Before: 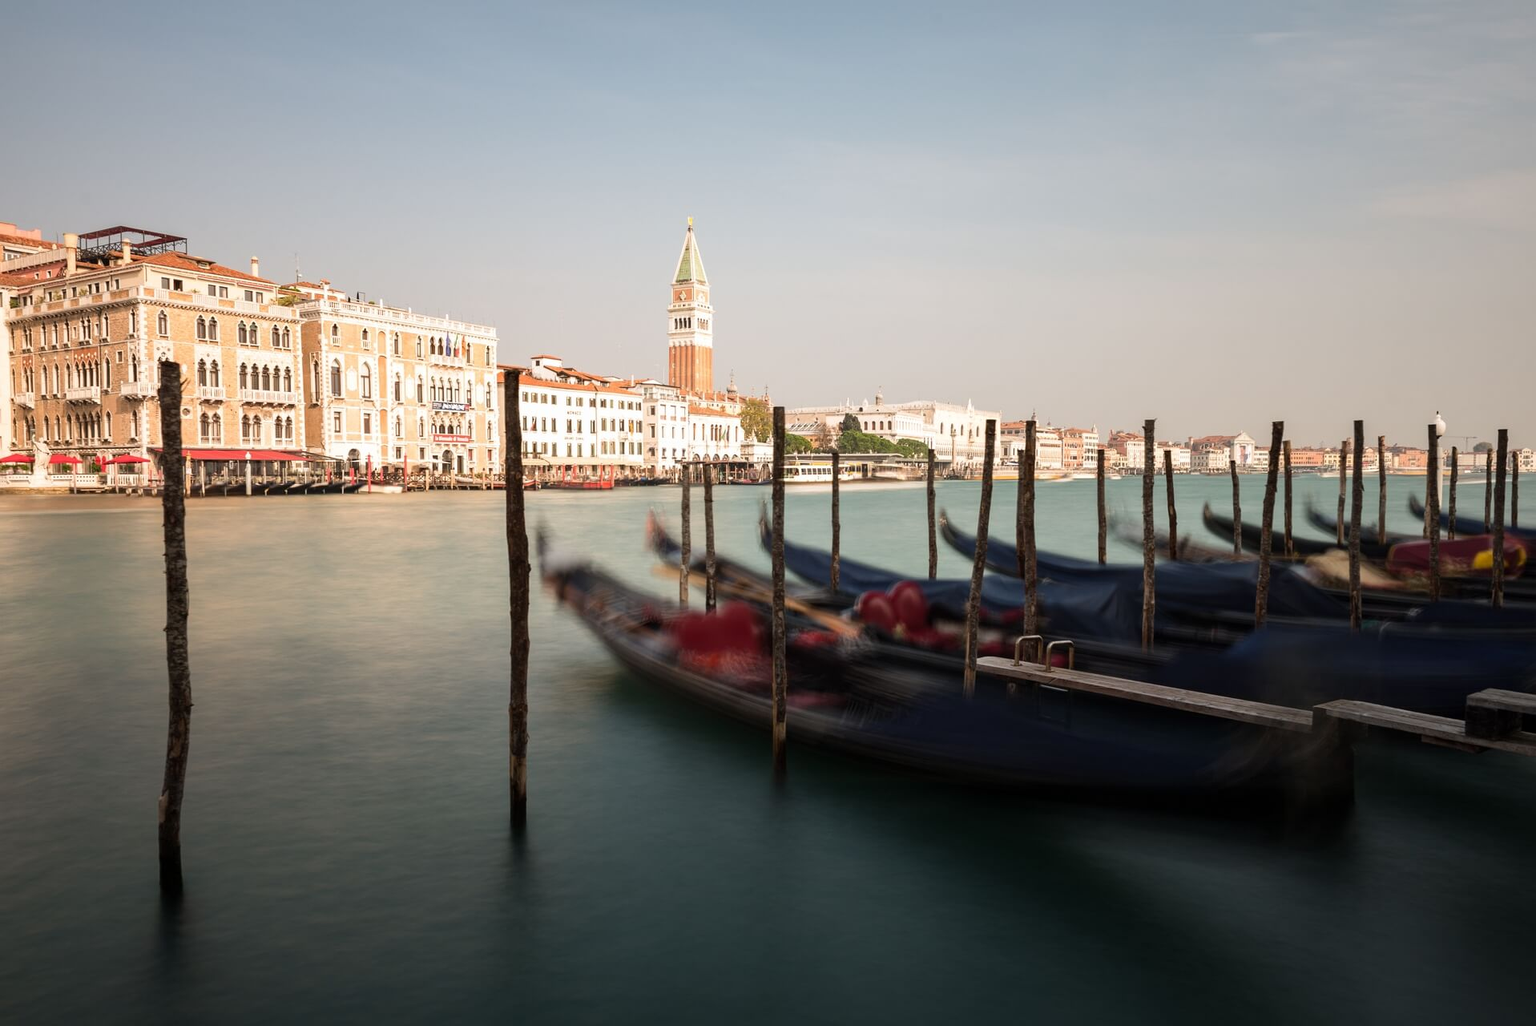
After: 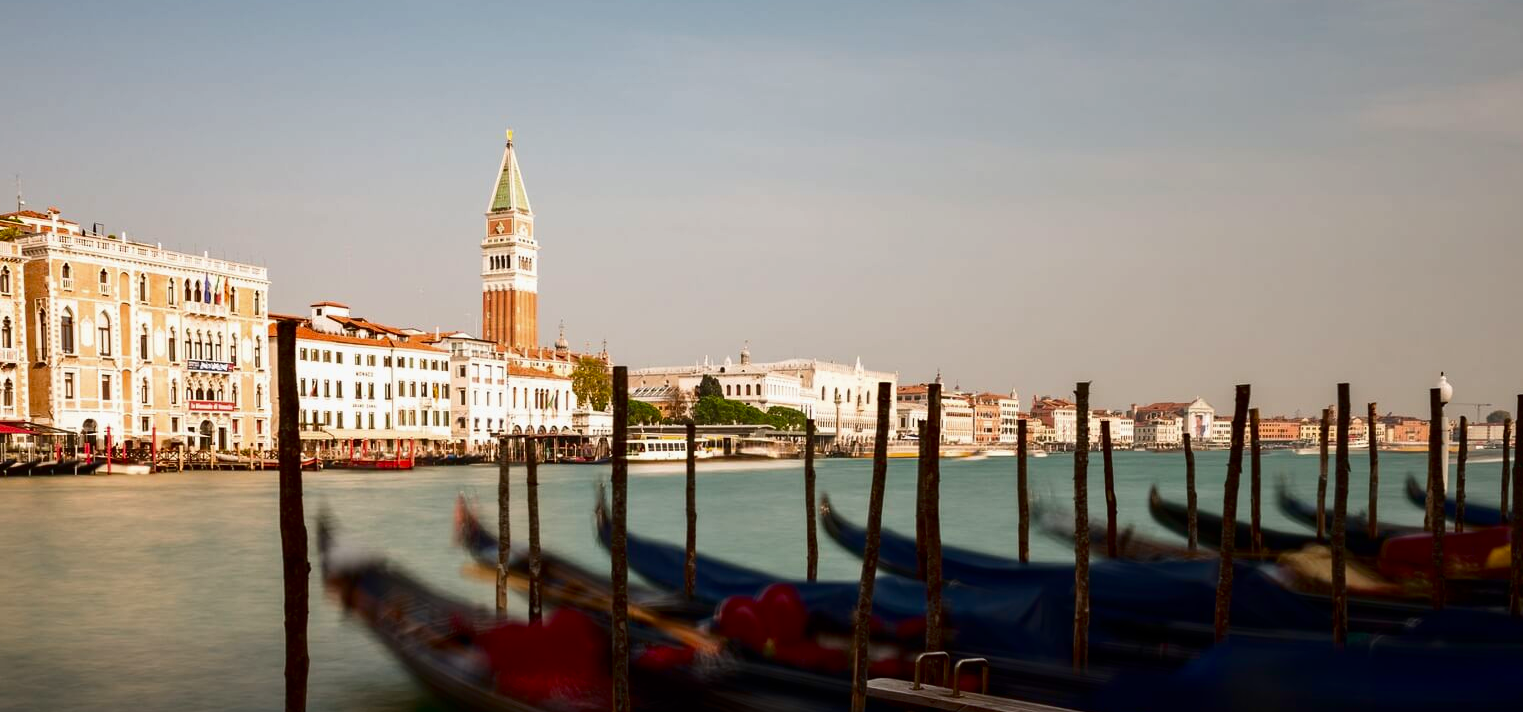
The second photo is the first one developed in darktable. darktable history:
color balance rgb: linear chroma grading › shadows -8%, linear chroma grading › global chroma 10%, perceptual saturation grading › global saturation 2%, perceptual saturation grading › highlights -2%, perceptual saturation grading › mid-tones 4%, perceptual saturation grading › shadows 8%, perceptual brilliance grading › global brilliance 2%, perceptual brilliance grading › highlights -4%, global vibrance 16%, saturation formula JzAzBz (2021)
crop: left 18.38%, top 11.092%, right 2.134%, bottom 33.217%
contrast brightness saturation: contrast 0.1, brightness -0.26, saturation 0.14
